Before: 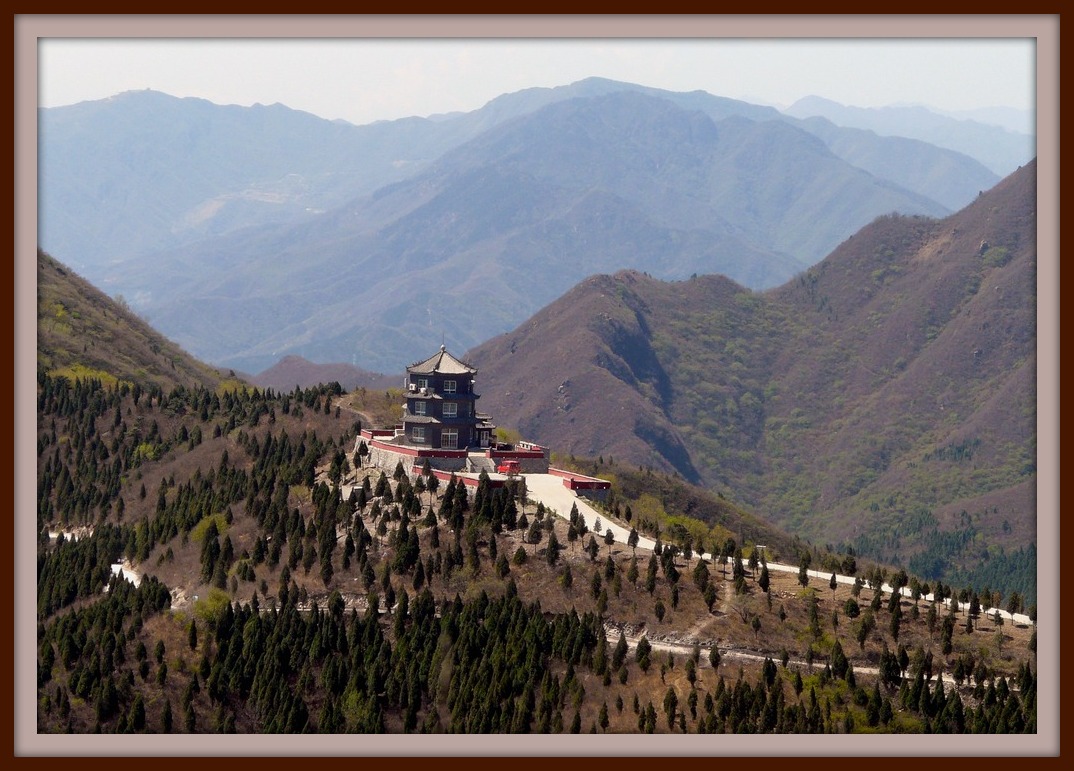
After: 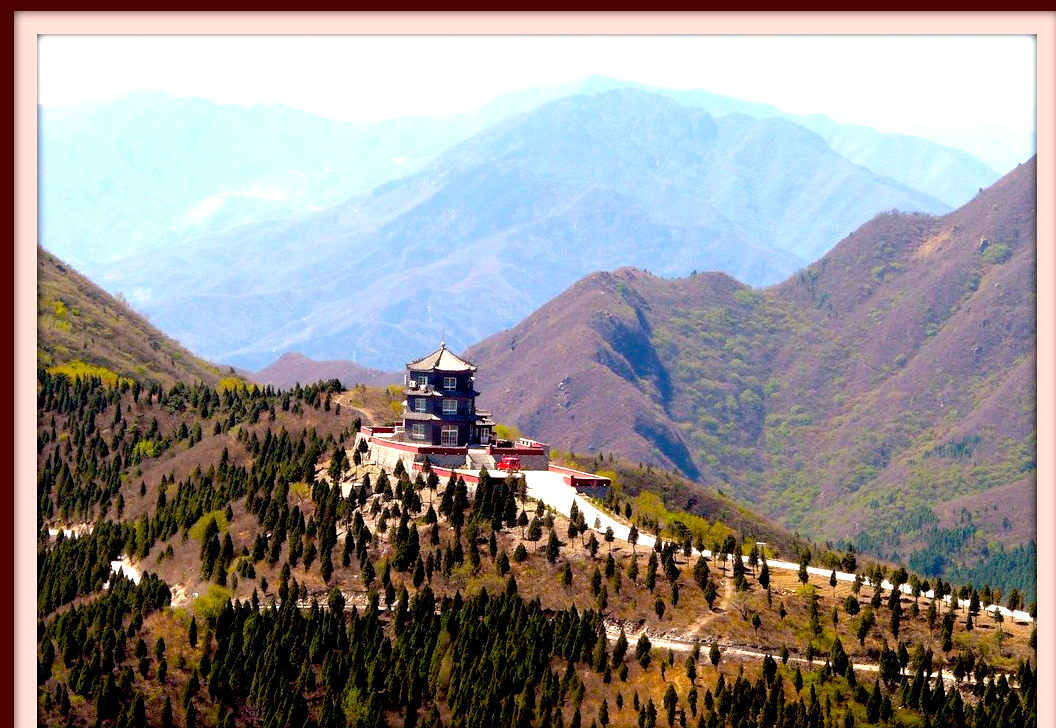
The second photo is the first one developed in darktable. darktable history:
color balance rgb: perceptual saturation grading › global saturation 30.744%, global vibrance 27.677%
exposure: black level correction 0.011, exposure 1.077 EV, compensate highlight preservation false
crop: top 0.408%, right 0.257%, bottom 5.086%
